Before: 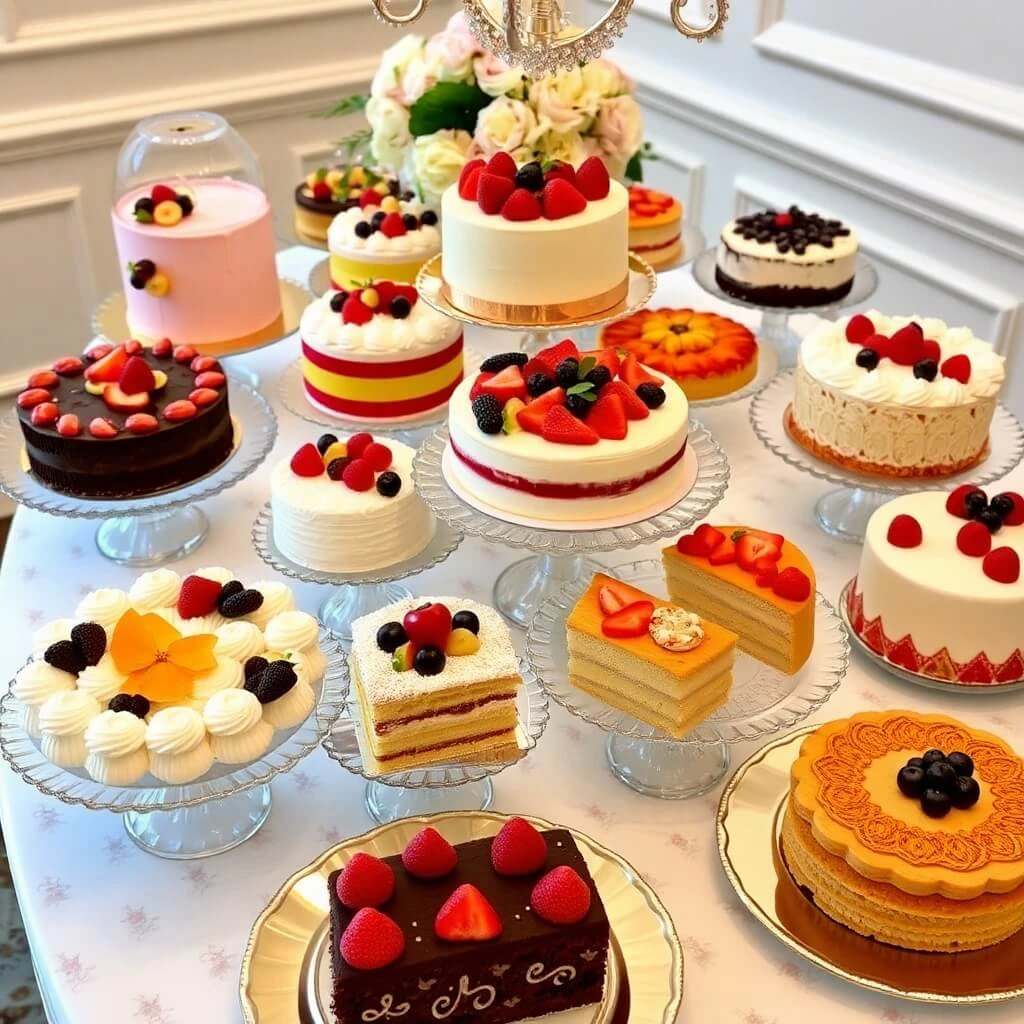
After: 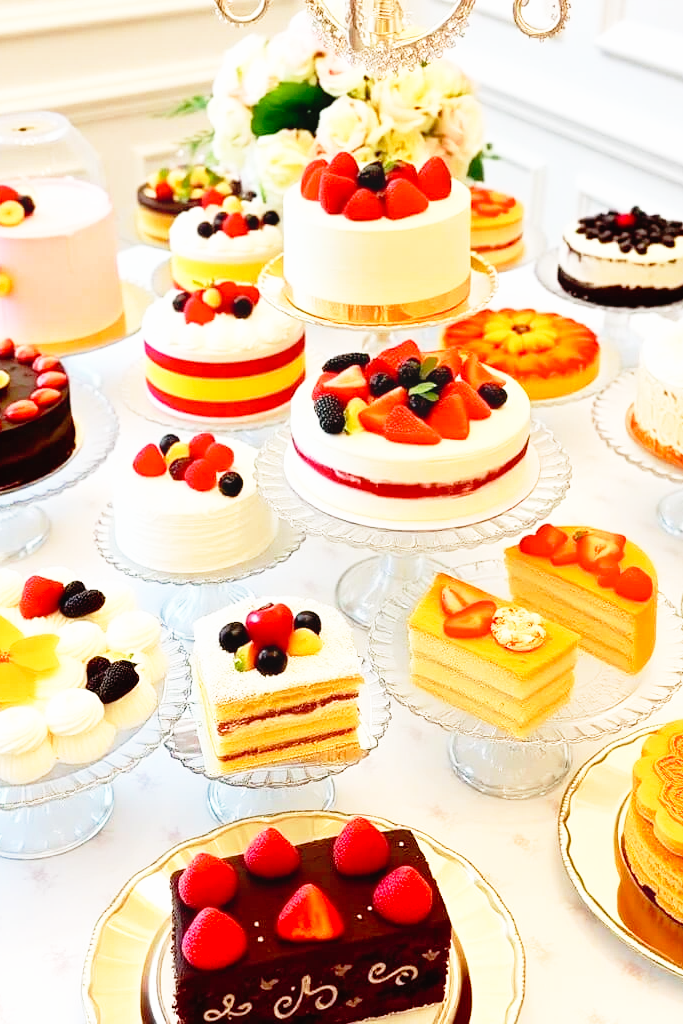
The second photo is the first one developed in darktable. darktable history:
crop and rotate: left 15.446%, right 17.836%
contrast equalizer: y [[0.439, 0.44, 0.442, 0.457, 0.493, 0.498], [0.5 ×6], [0.5 ×6], [0 ×6], [0 ×6]], mix 0.59
base curve: curves: ch0 [(0, 0) (0.012, 0.01) (0.073, 0.168) (0.31, 0.711) (0.645, 0.957) (1, 1)], preserve colors none
